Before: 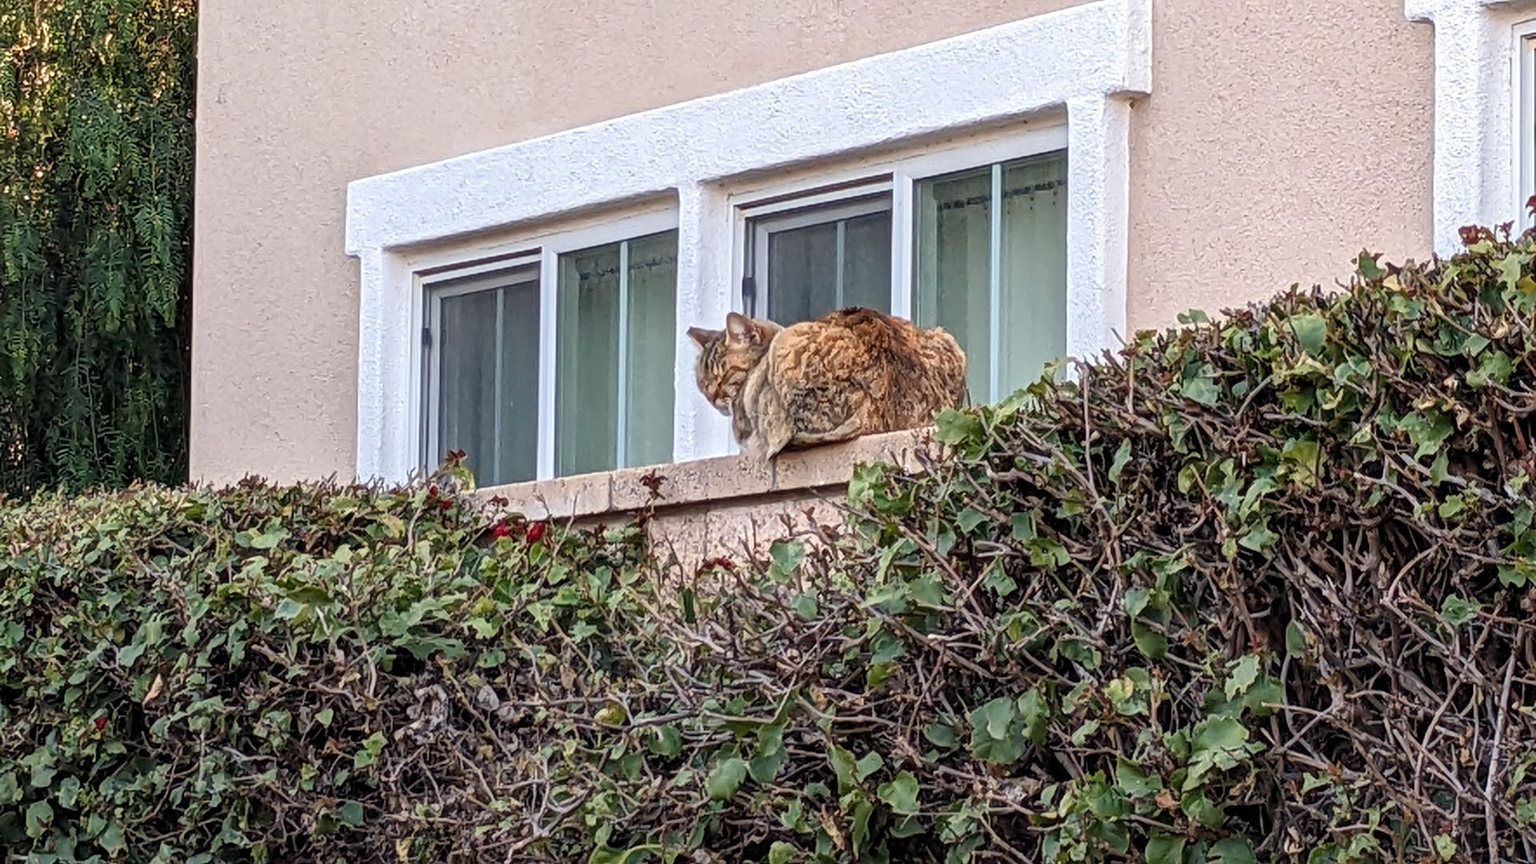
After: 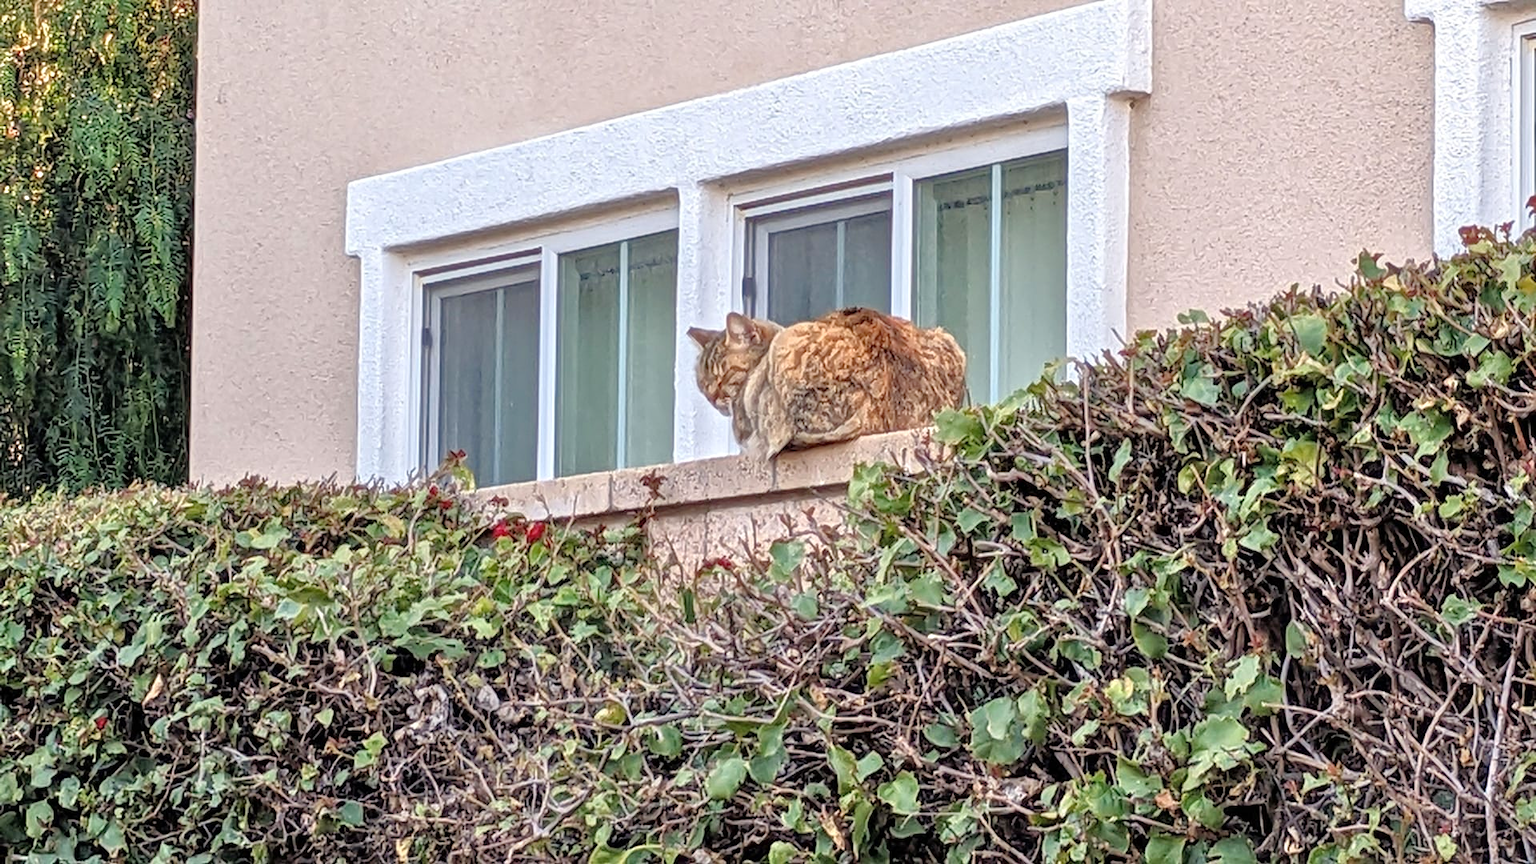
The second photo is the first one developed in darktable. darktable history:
shadows and highlights: shadows 43.06, highlights 6.94
tone equalizer: -7 EV 0.15 EV, -6 EV 0.6 EV, -5 EV 1.15 EV, -4 EV 1.33 EV, -3 EV 1.15 EV, -2 EV 0.6 EV, -1 EV 0.15 EV, mask exposure compensation -0.5 EV
